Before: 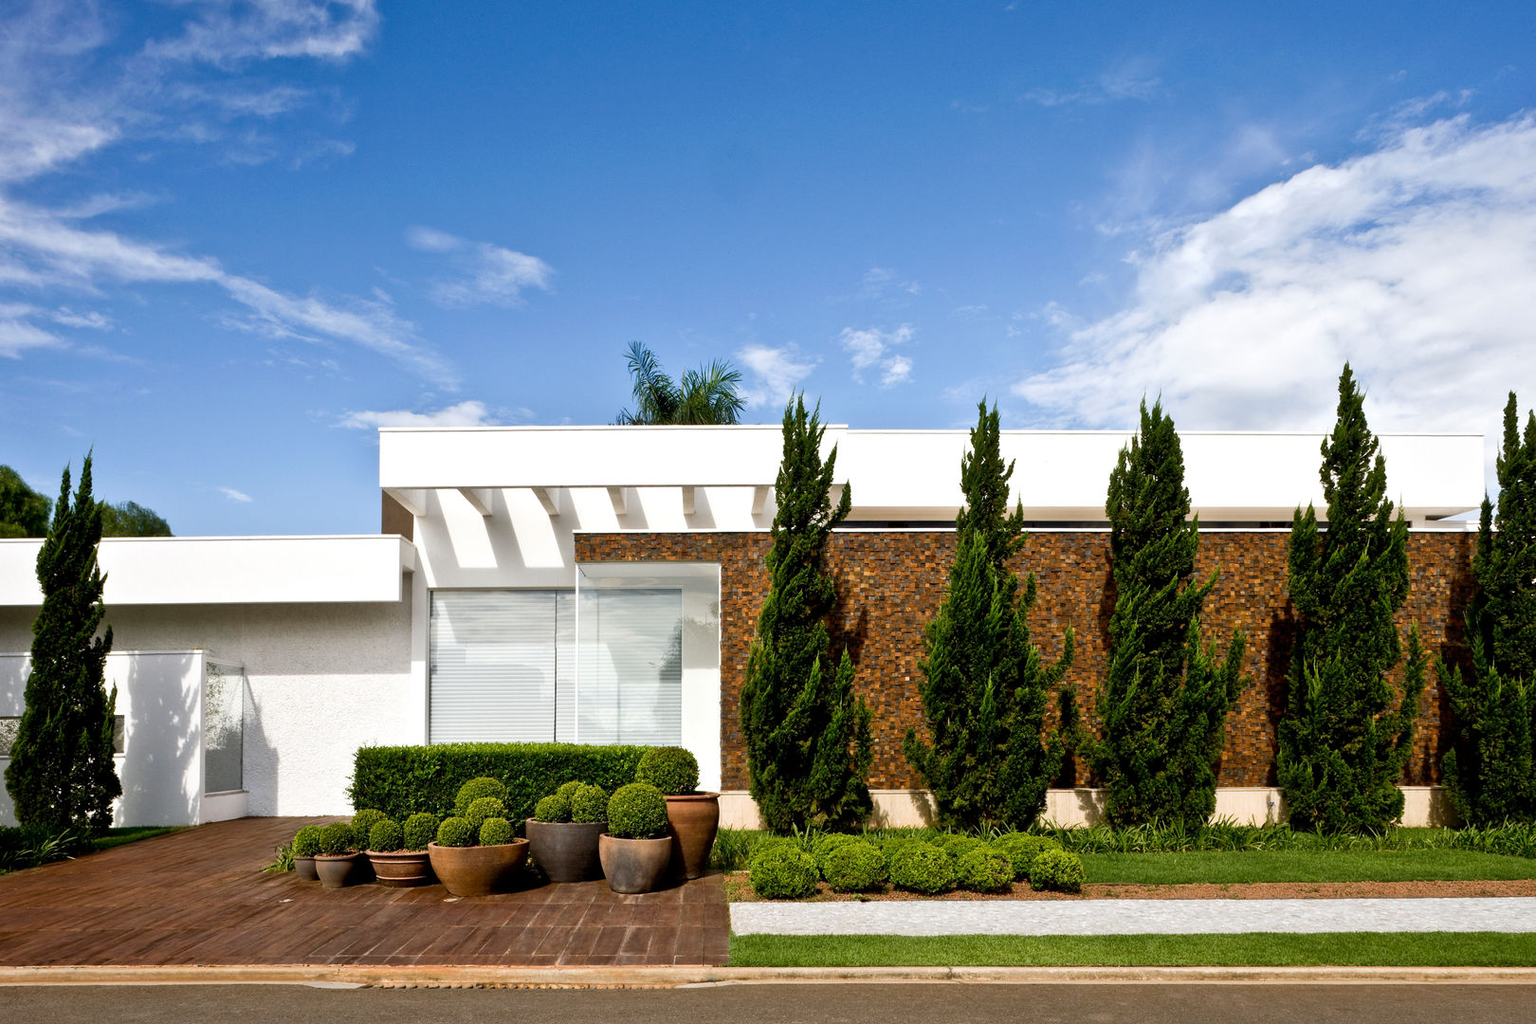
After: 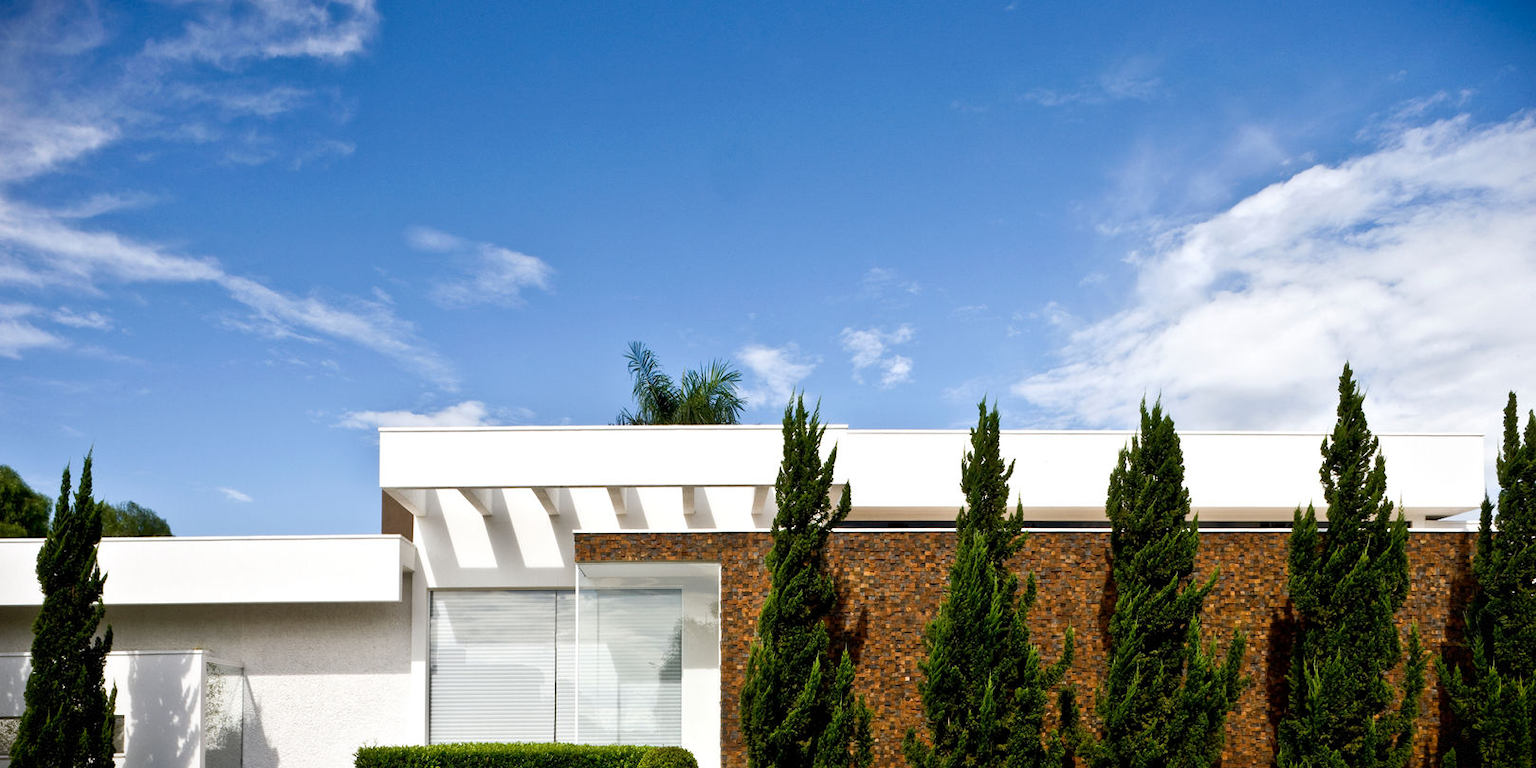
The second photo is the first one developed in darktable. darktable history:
crop: bottom 24.941%
vignetting: fall-off start 99.87%, brightness -0.985, saturation 0.492, width/height ratio 1.325, dithering 8-bit output
